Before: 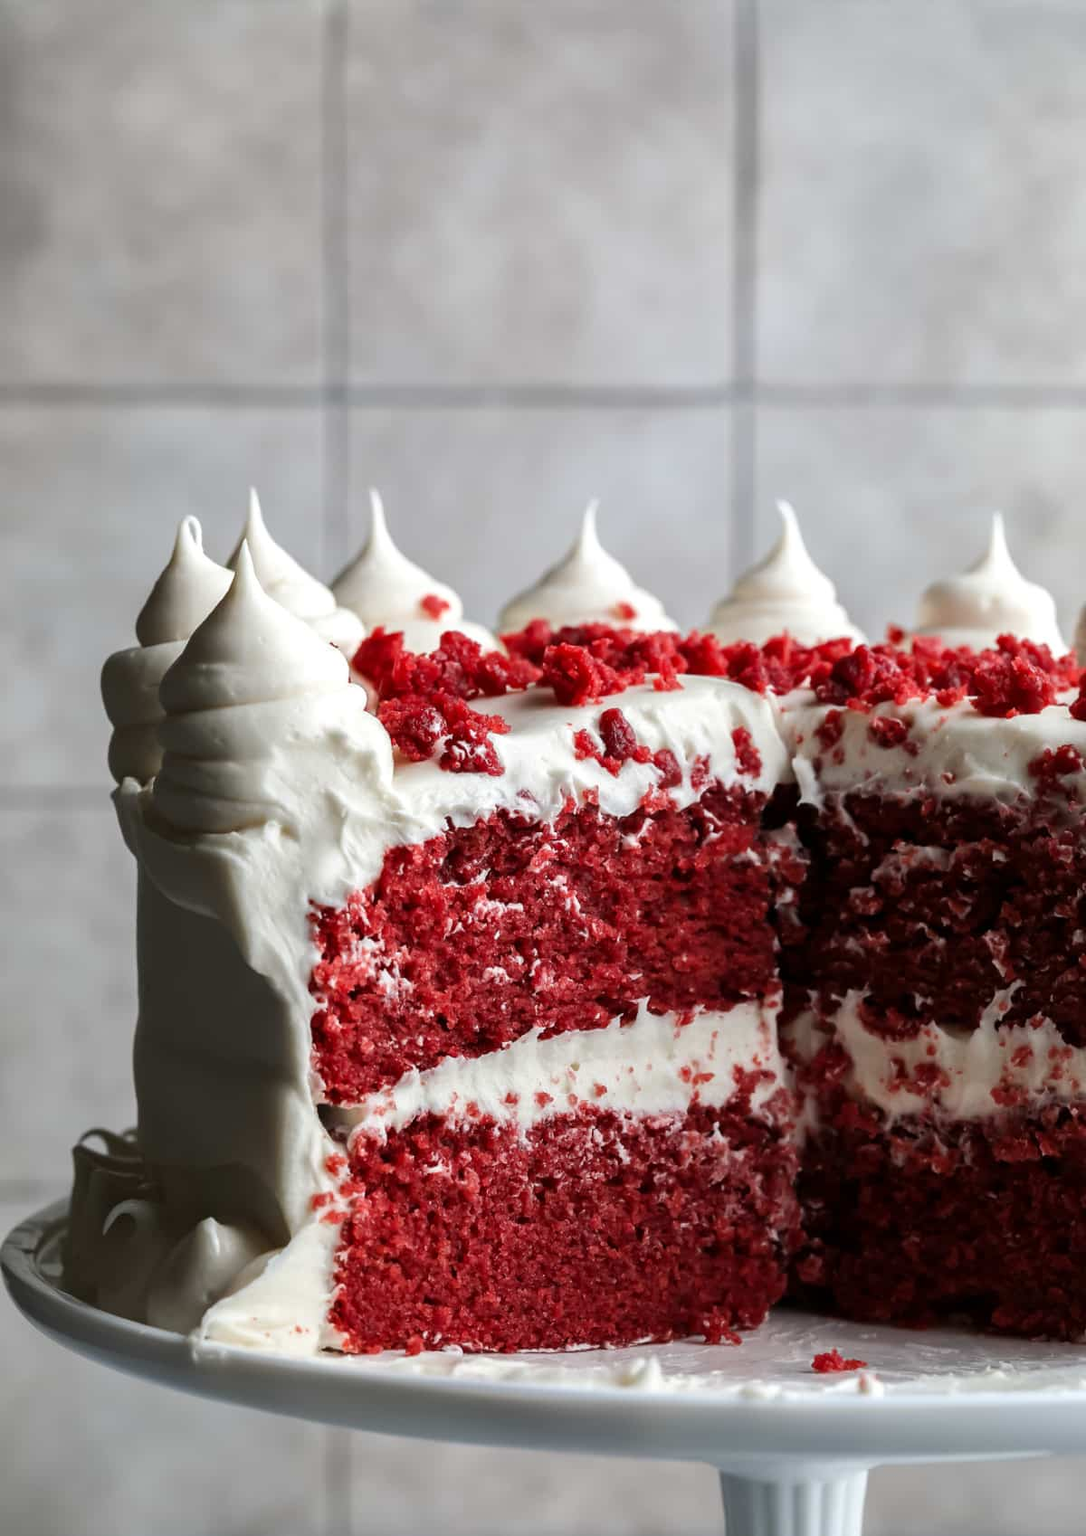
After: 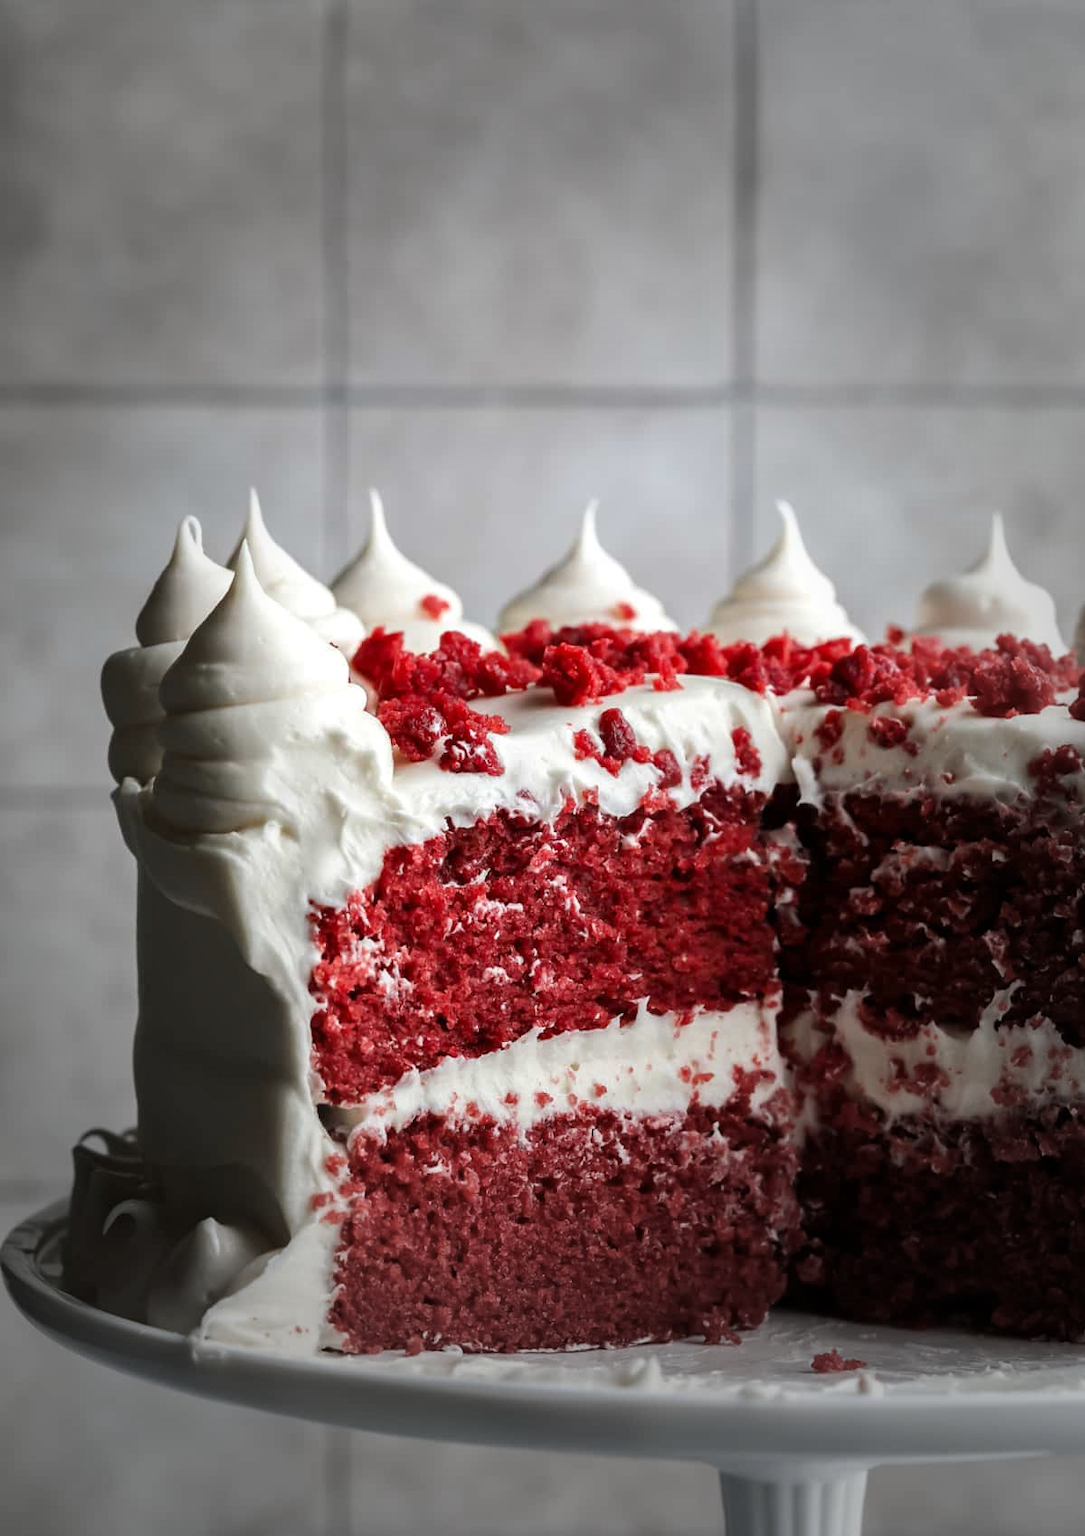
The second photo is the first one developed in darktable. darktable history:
vignetting: fall-off start 40.3%, fall-off radius 40.04%
